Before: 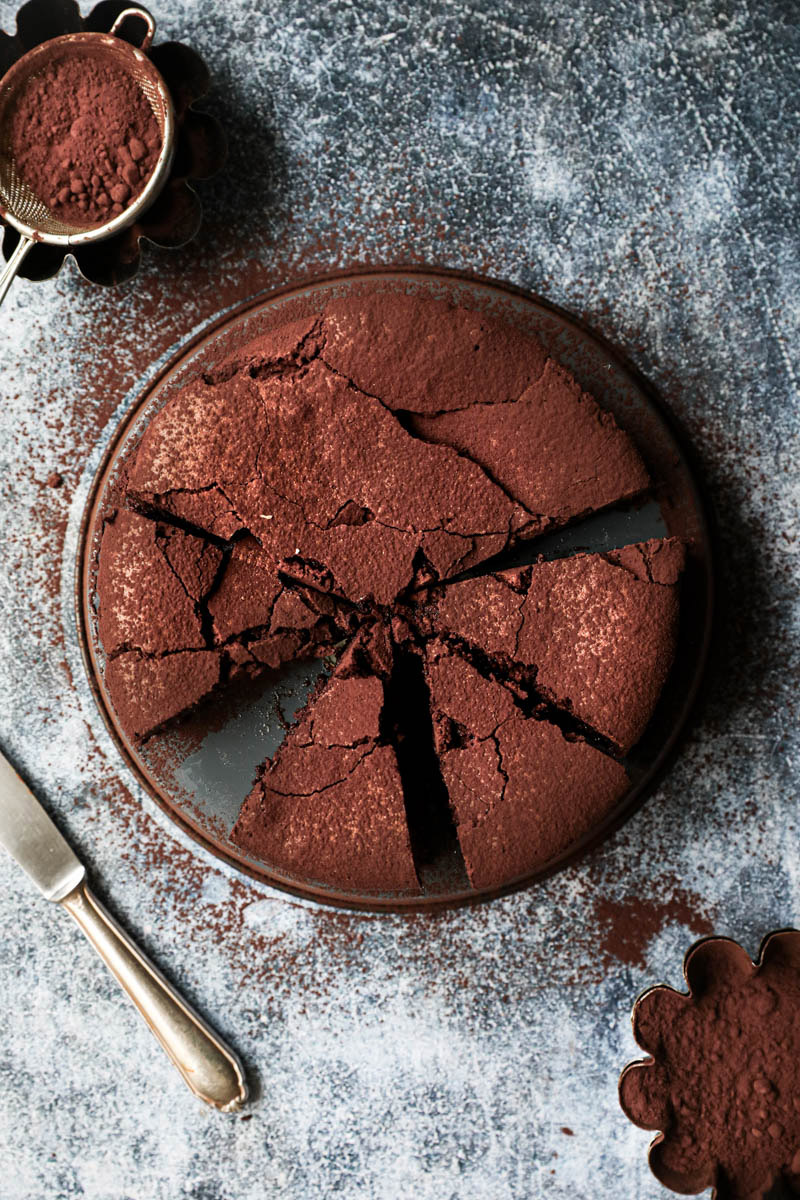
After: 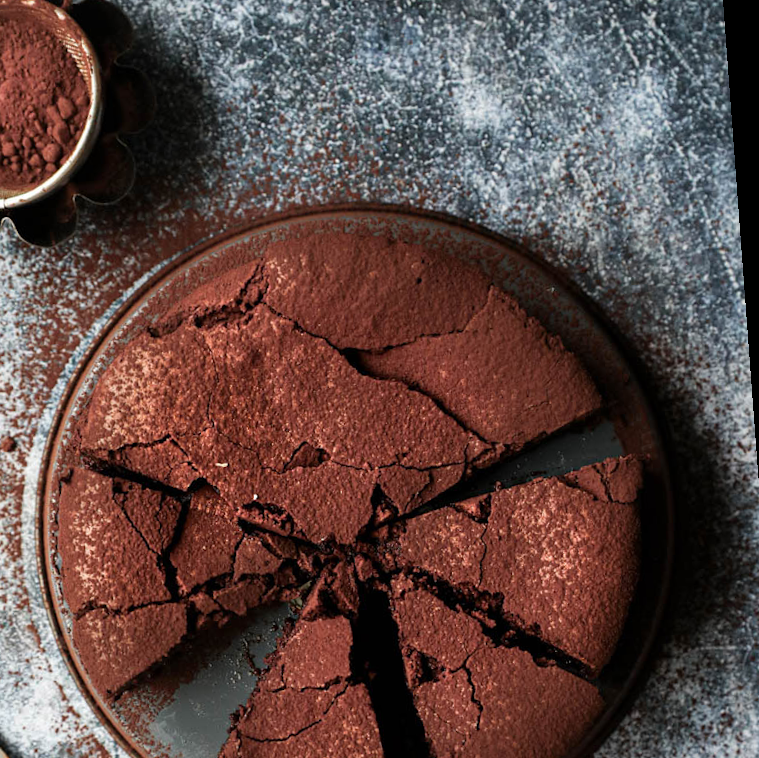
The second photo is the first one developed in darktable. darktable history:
crop and rotate: left 9.345%, top 7.22%, right 4.982%, bottom 32.331%
rotate and perspective: rotation -4.25°, automatic cropping off
